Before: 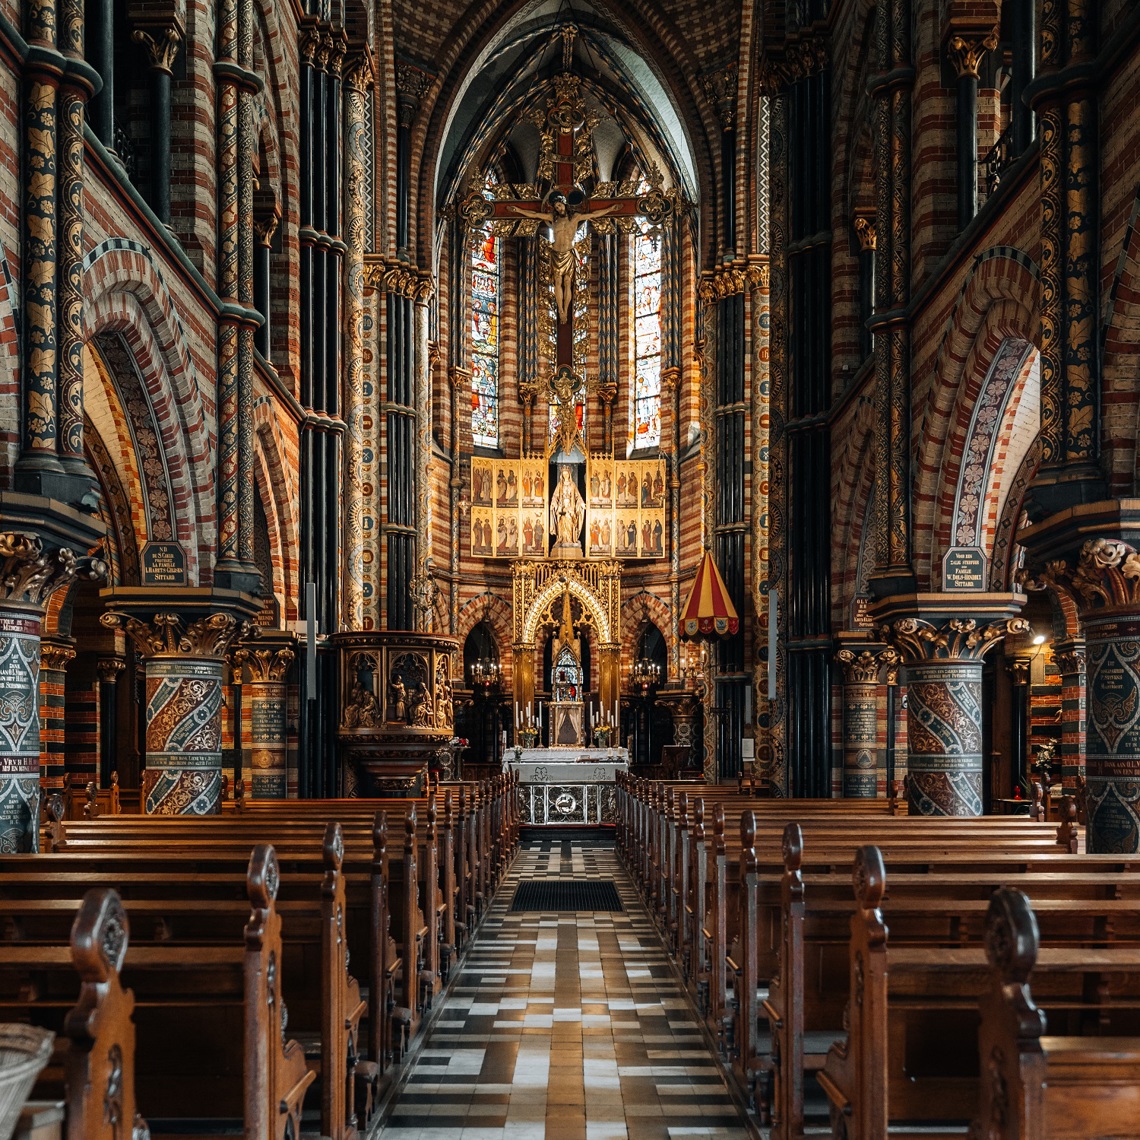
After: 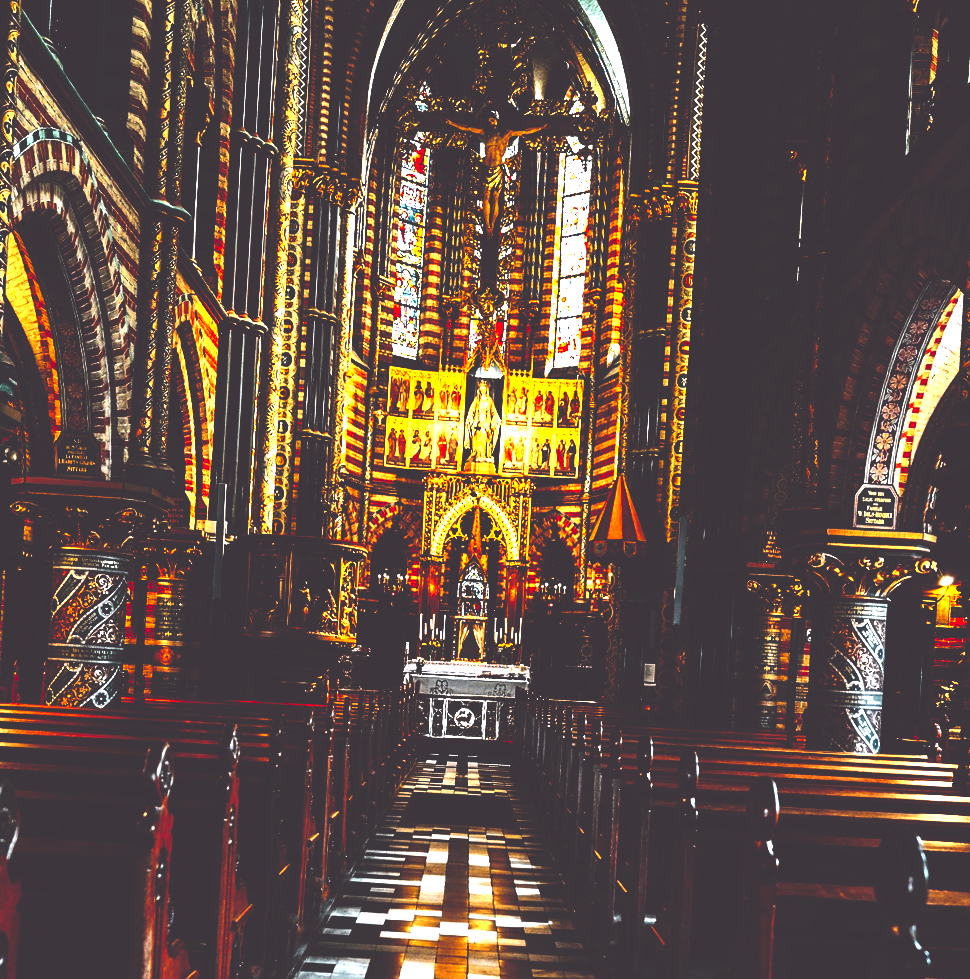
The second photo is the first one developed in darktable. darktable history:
base curve: curves: ch0 [(0, 0.036) (0.083, 0.04) (0.804, 1)], preserve colors none
crop and rotate: angle -3.25°, left 5.427%, top 5.186%, right 4.775%, bottom 4.137%
tone curve: curves: ch0 [(0, 0.031) (0.145, 0.106) (0.319, 0.269) (0.495, 0.544) (0.707, 0.833) (0.859, 0.931) (1, 0.967)]; ch1 [(0, 0) (0.279, 0.218) (0.424, 0.411) (0.495, 0.504) (0.538, 0.55) (0.578, 0.595) (0.707, 0.778) (1, 1)]; ch2 [(0, 0) (0.125, 0.089) (0.353, 0.329) (0.436, 0.432) (0.552, 0.554) (0.615, 0.674) (1, 1)], color space Lab, independent channels, preserve colors none
levels: levels [0, 0.352, 0.703]
